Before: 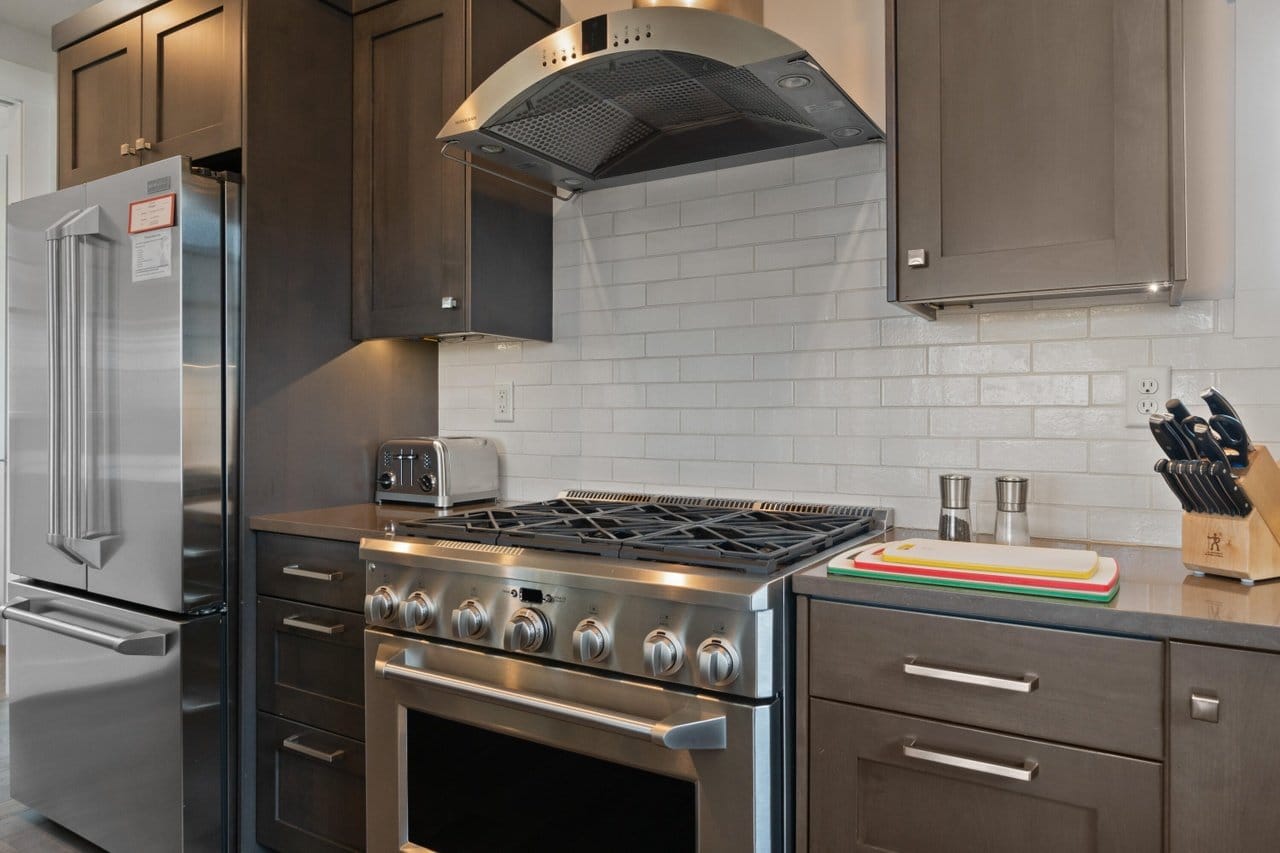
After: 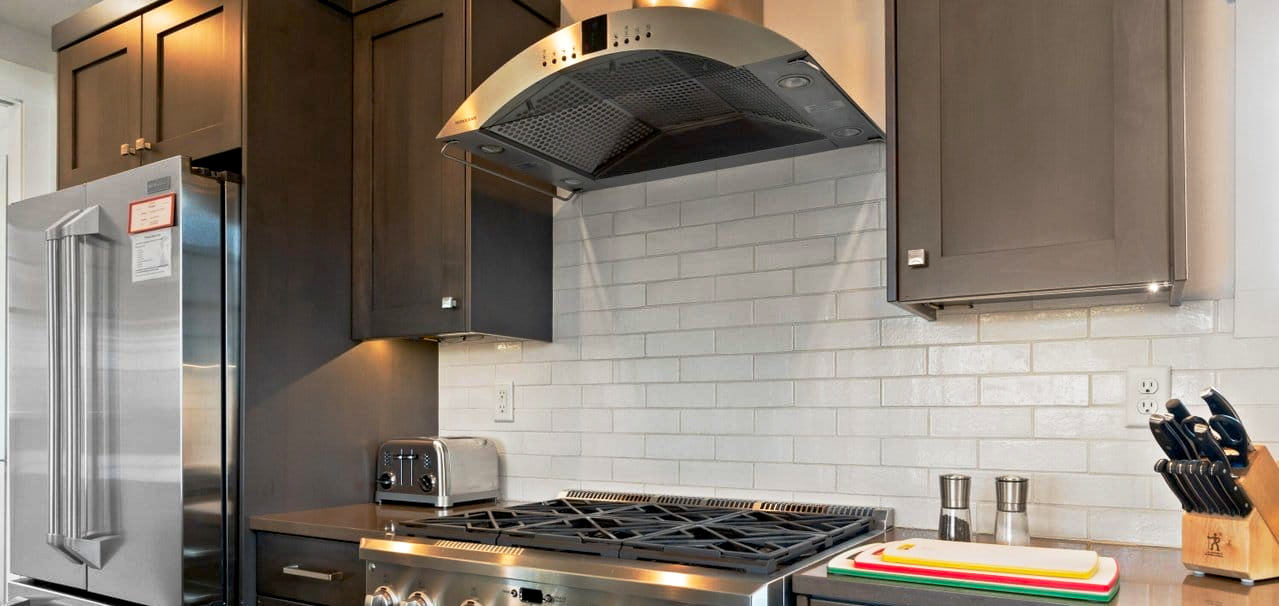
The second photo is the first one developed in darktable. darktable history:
crop: right 0%, bottom 28.841%
base curve: curves: ch0 [(0, 0) (0.257, 0.25) (0.482, 0.586) (0.757, 0.871) (1, 1)], preserve colors none
color correction: highlights b* -0.015, saturation 1.09
exposure: black level correction 0.007, exposure 0.155 EV, compensate exposure bias true, compensate highlight preservation false
tone equalizer: on, module defaults
